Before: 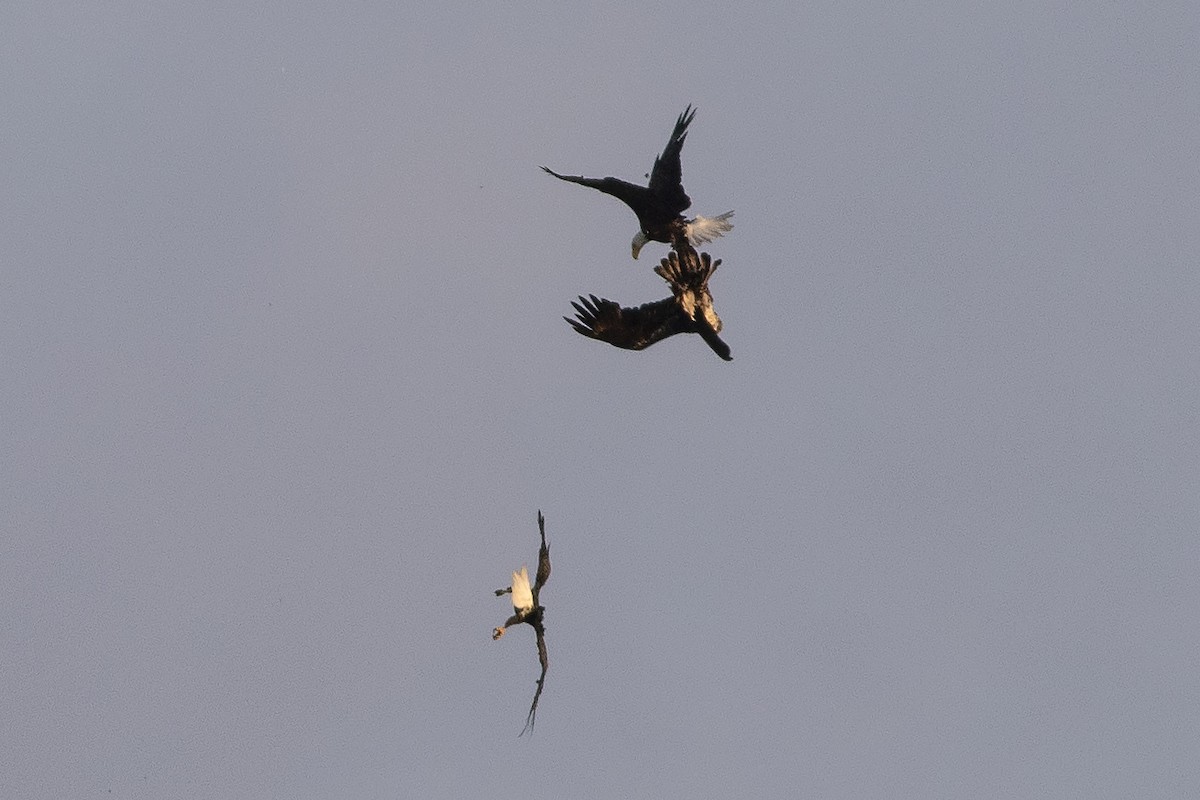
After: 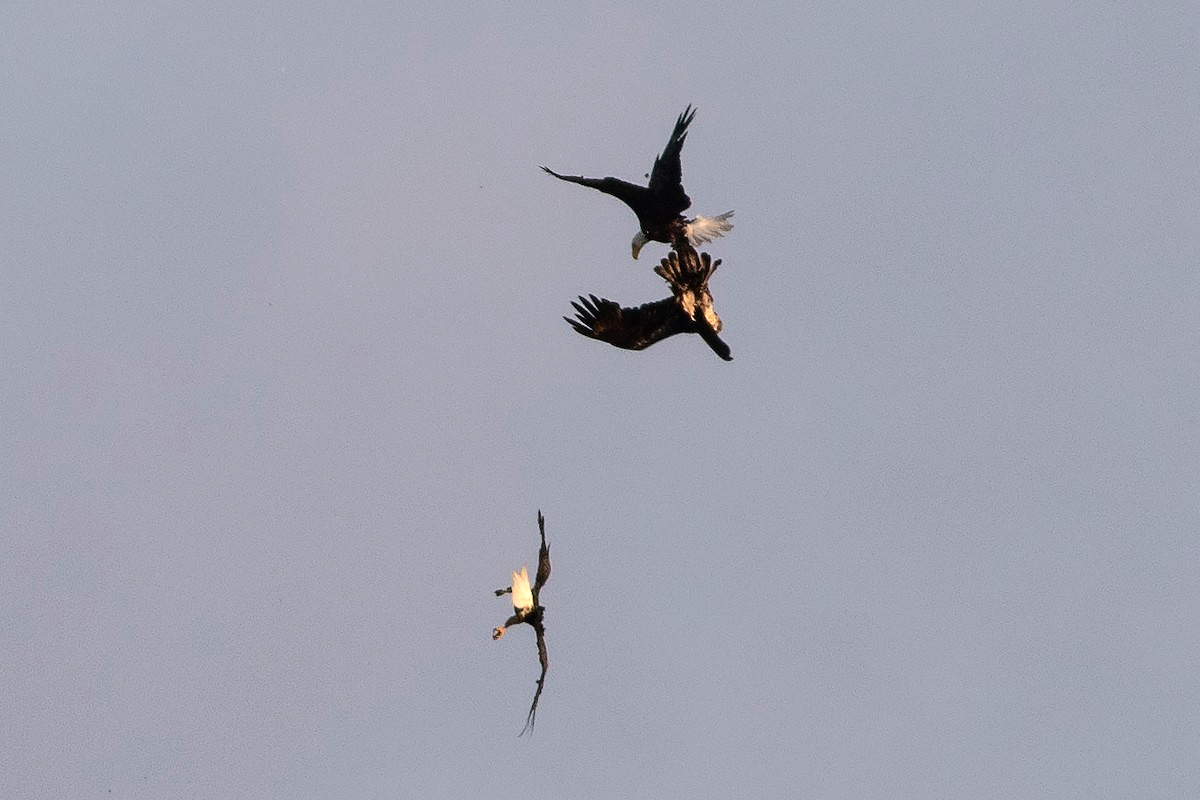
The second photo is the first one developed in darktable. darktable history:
tone equalizer: -8 EV -0.425 EV, -7 EV -0.373 EV, -6 EV -0.337 EV, -5 EV -0.211 EV, -3 EV 0.248 EV, -2 EV 0.314 EV, -1 EV 0.383 EV, +0 EV 0.417 EV, edges refinement/feathering 500, mask exposure compensation -1.57 EV, preserve details no
